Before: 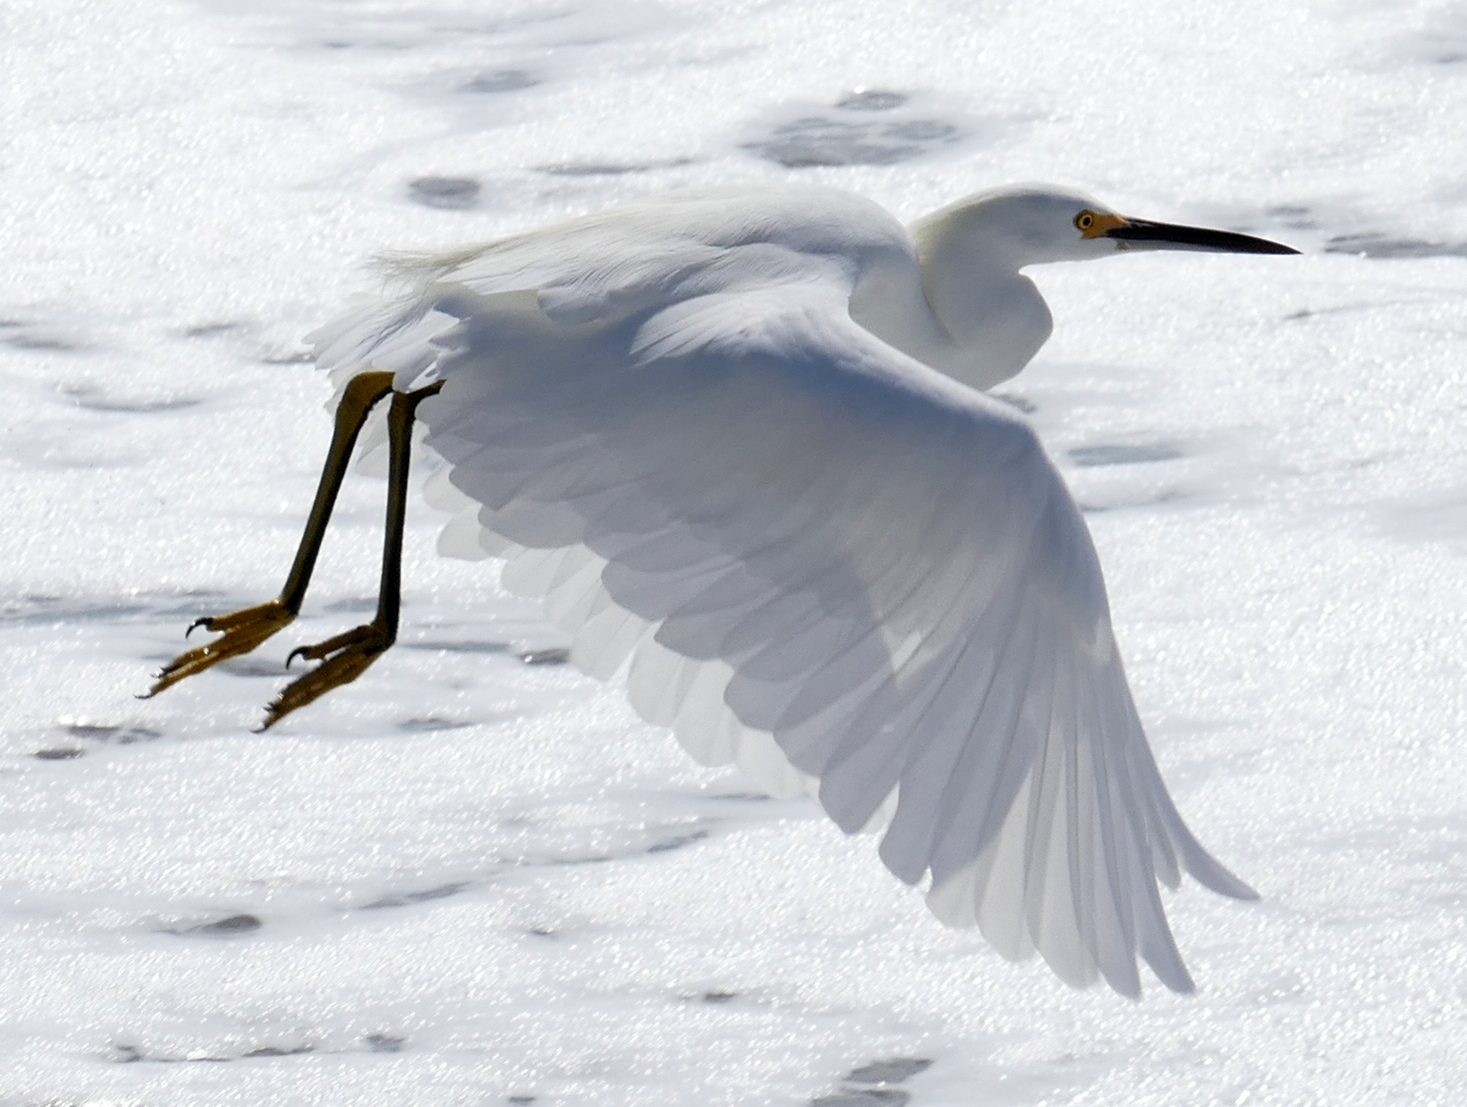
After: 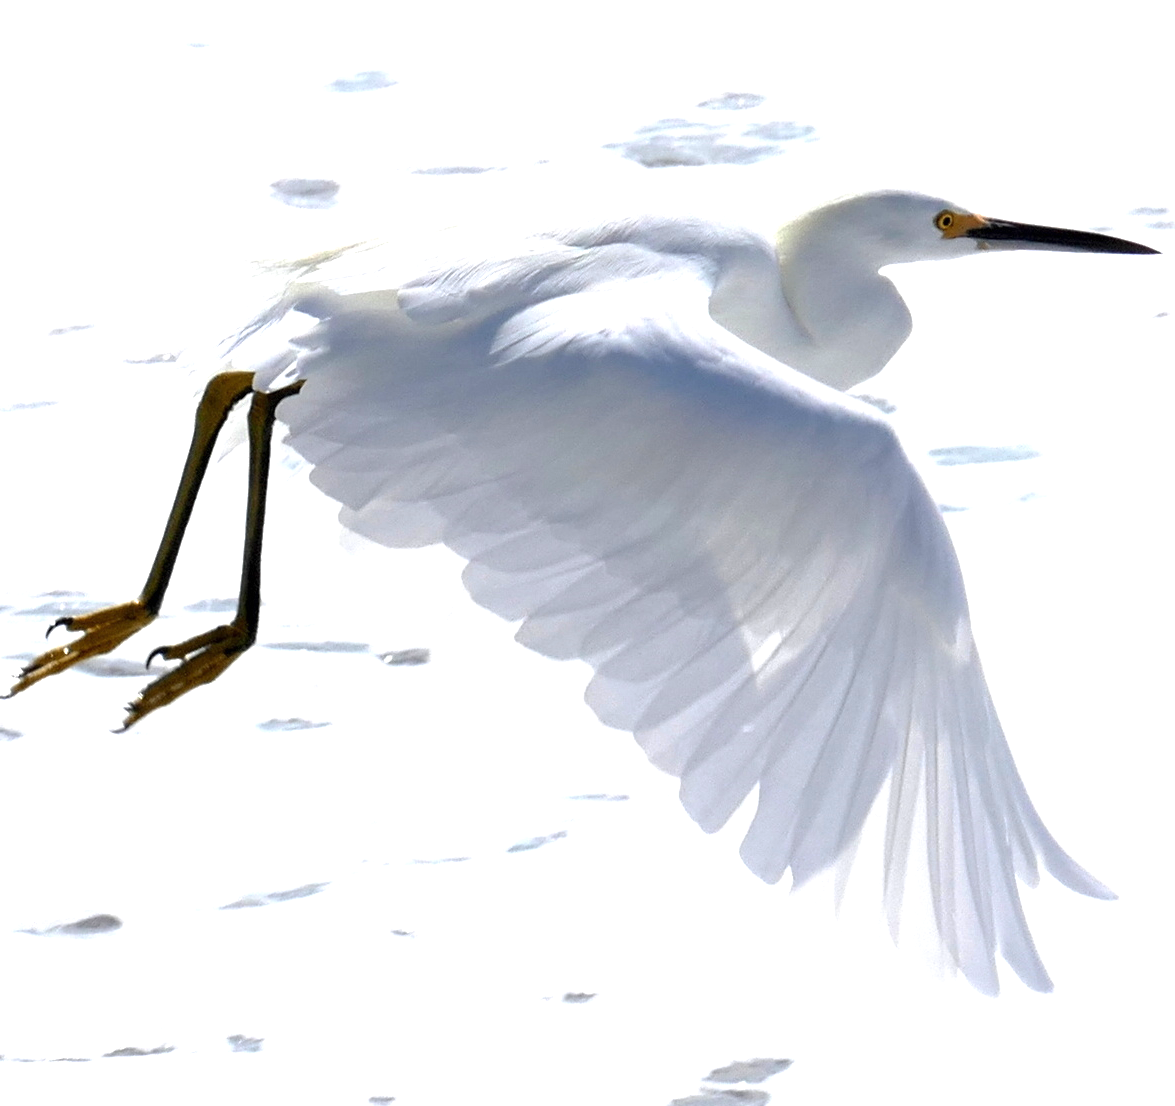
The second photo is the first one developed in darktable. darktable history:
exposure: black level correction 0, exposure 1.001 EV, compensate highlight preservation false
crop and rotate: left 9.595%, right 10.253%
base curve: curves: ch0 [(0, 0) (0.74, 0.67) (1, 1)], preserve colors none
